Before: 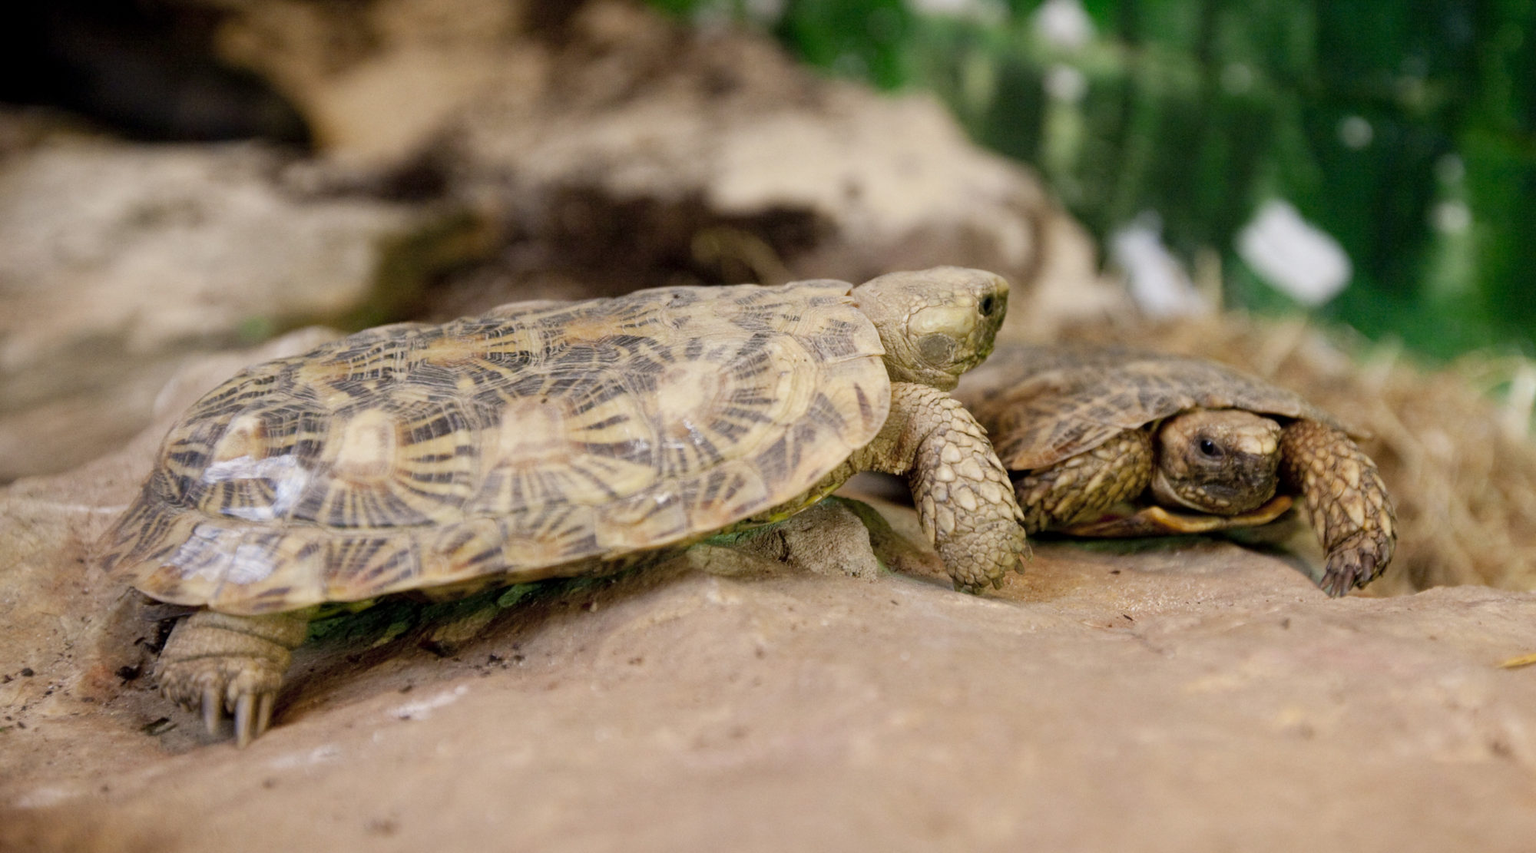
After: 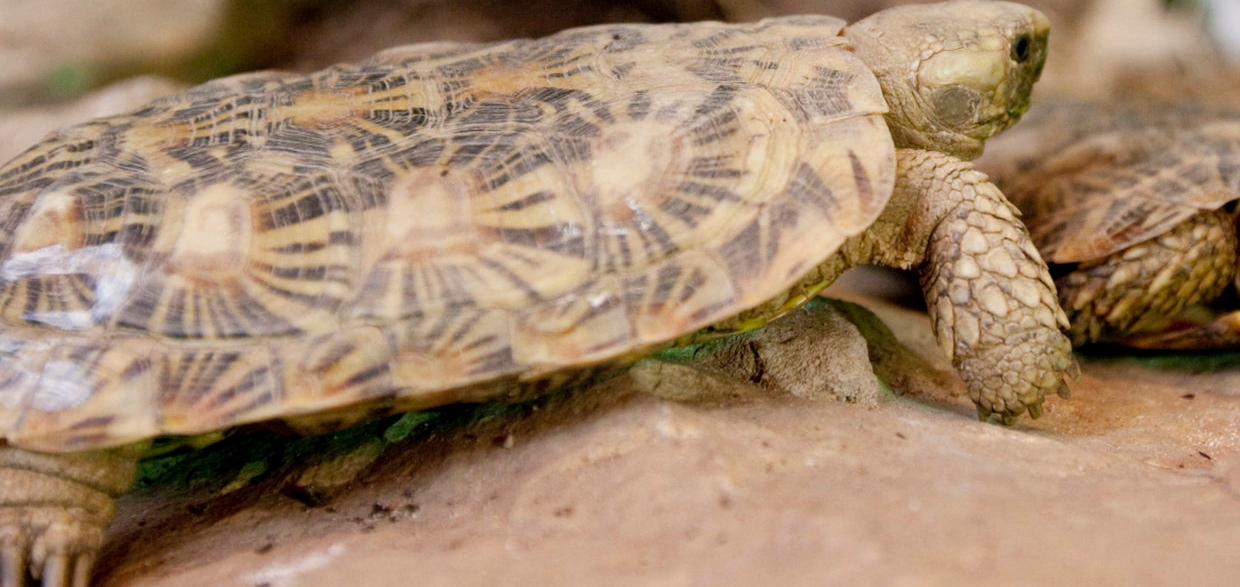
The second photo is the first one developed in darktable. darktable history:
crop: left 13.232%, top 31.472%, right 24.764%, bottom 15.627%
